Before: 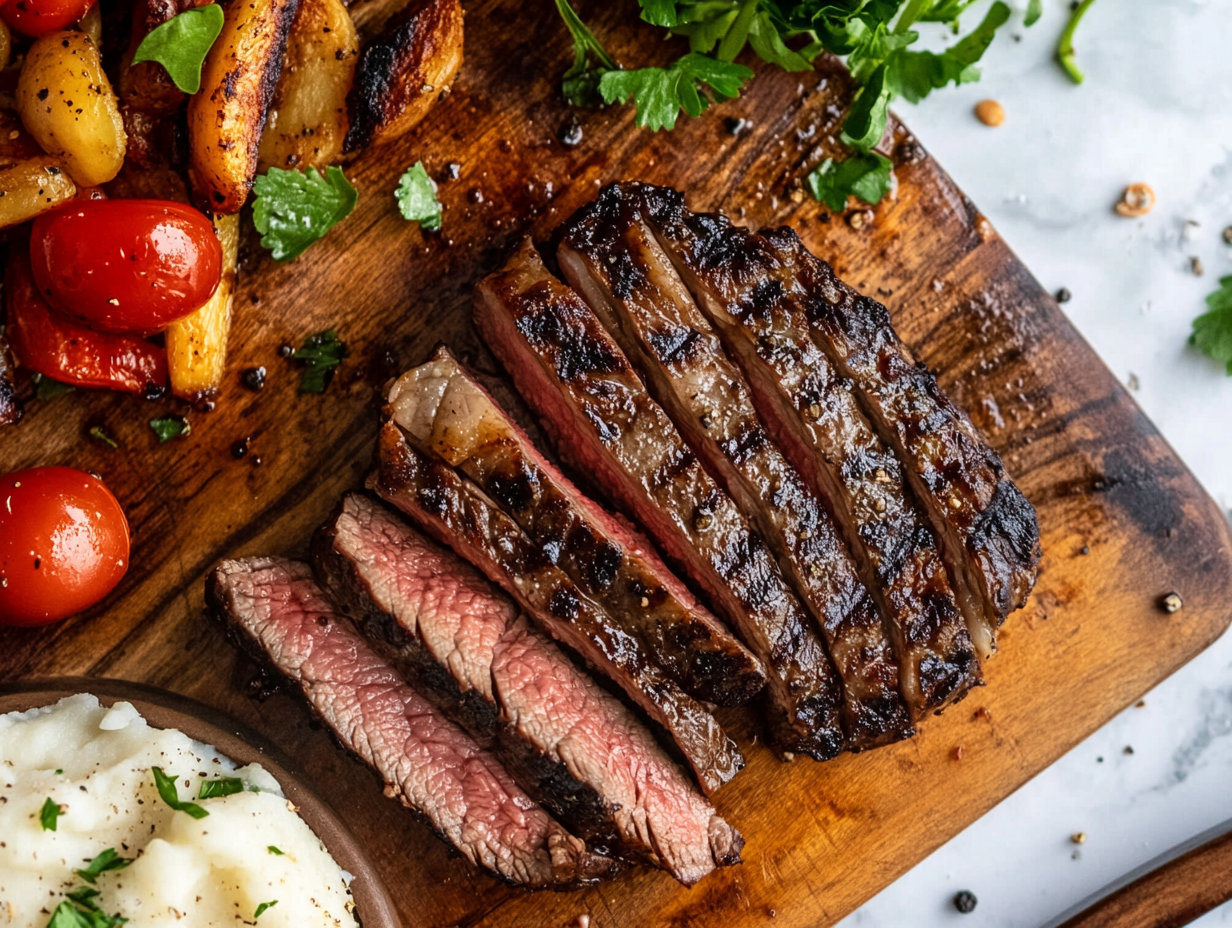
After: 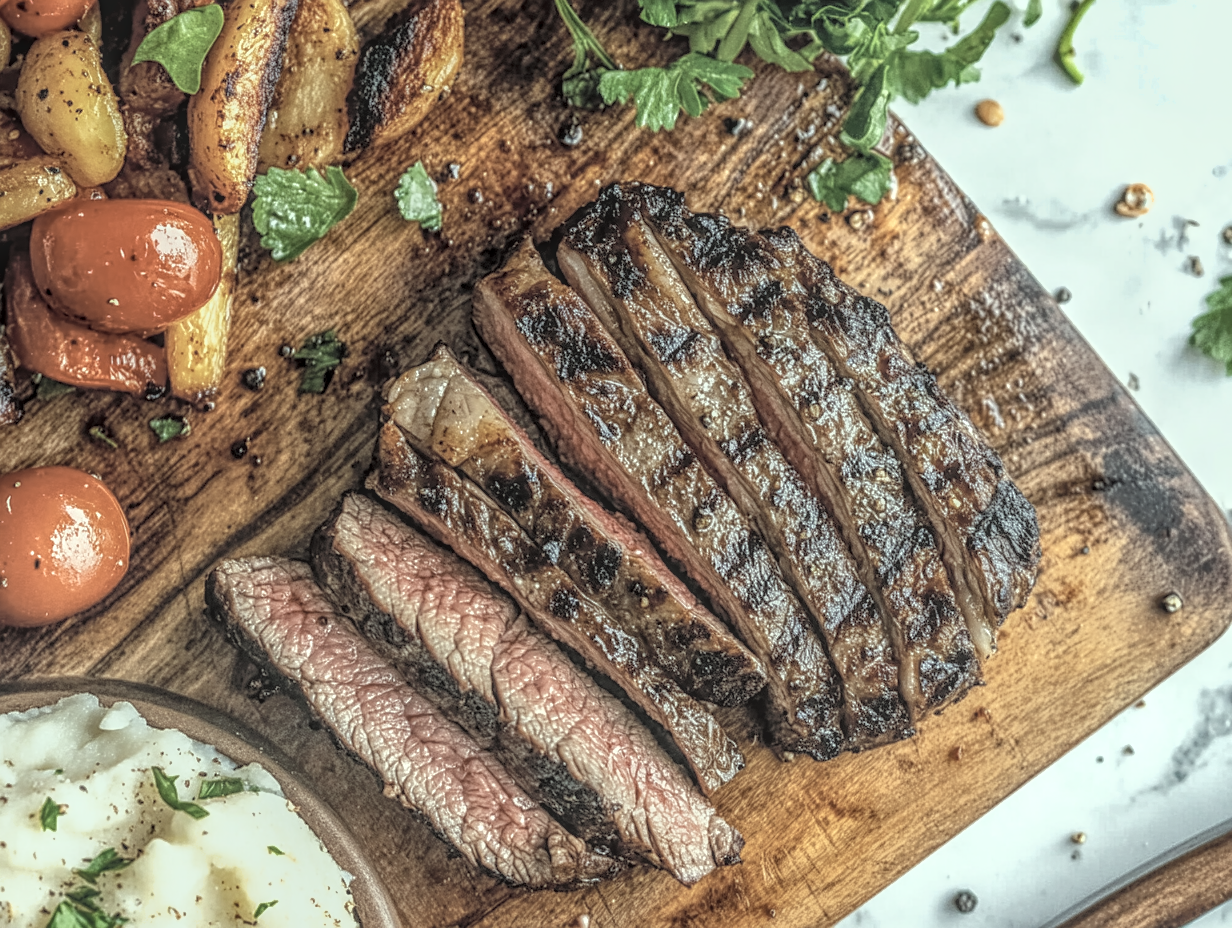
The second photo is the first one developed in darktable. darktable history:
shadows and highlights: shadows 53.11, soften with gaussian
color correction: highlights a* -7.76, highlights b* 3.68
contrast brightness saturation: brightness 0.188, saturation -0.504
sharpen: radius 1.829, amount 0.39, threshold 1.652
exposure: black level correction 0.001, exposure 0.499 EV, compensate highlight preservation false
local contrast: highlights 20%, shadows 24%, detail 201%, midtone range 0.2
